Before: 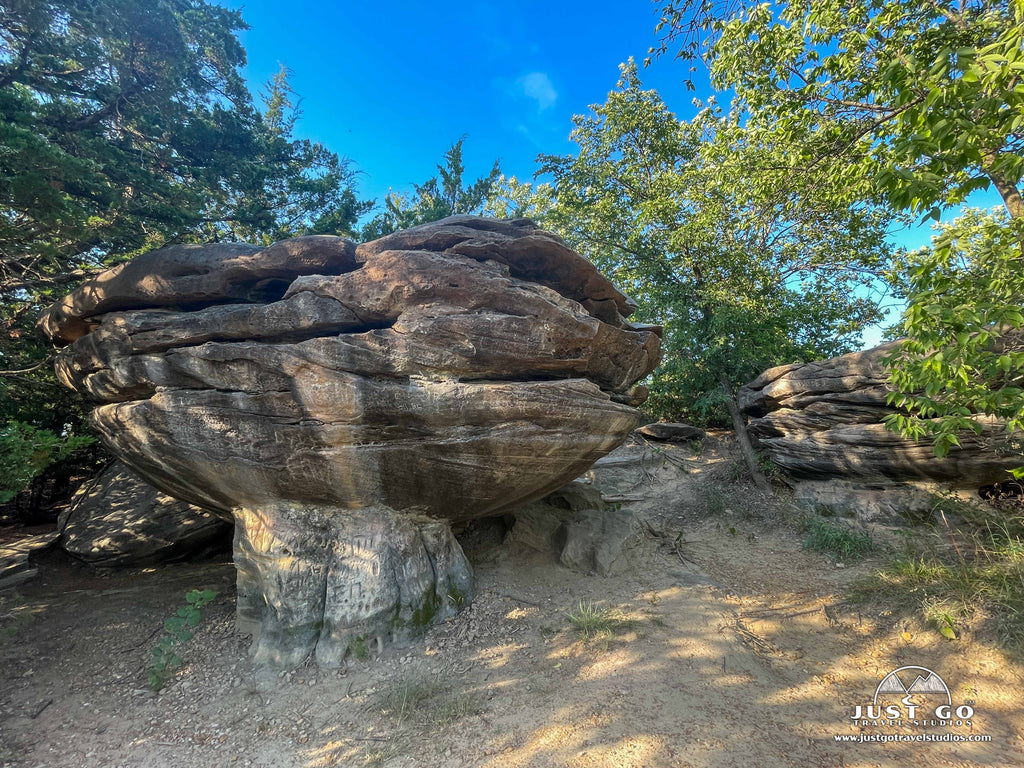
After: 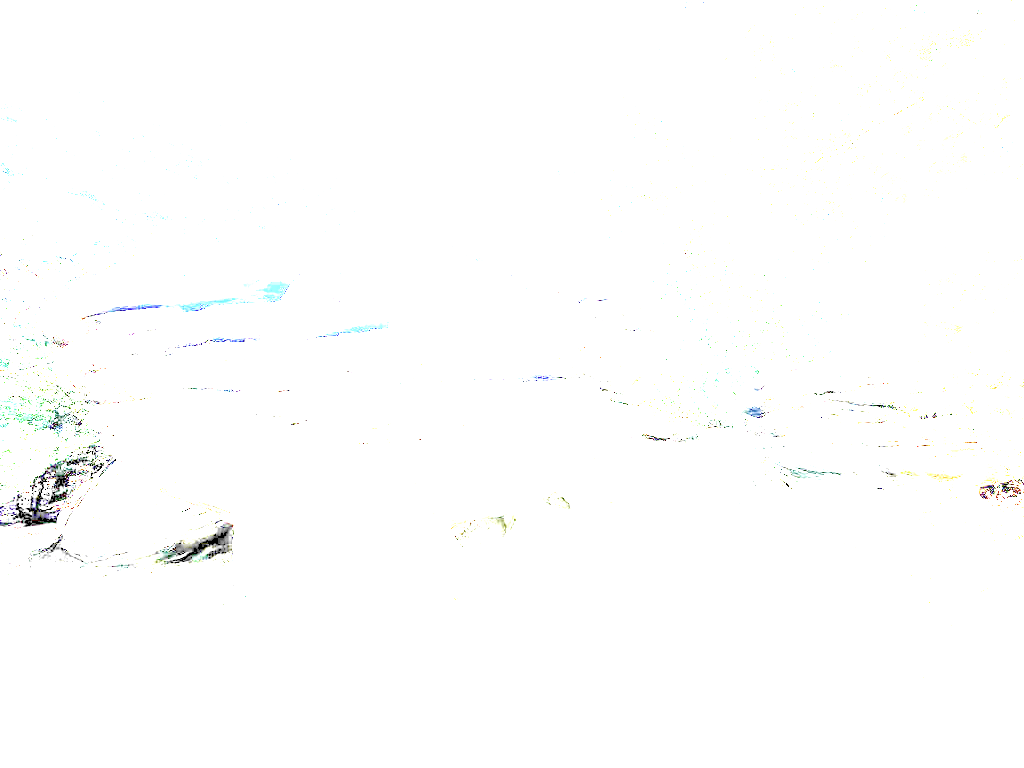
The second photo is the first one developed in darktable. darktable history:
color correction: highlights b* 0.061, saturation 0.804
exposure: exposure 7.995 EV, compensate highlight preservation false
